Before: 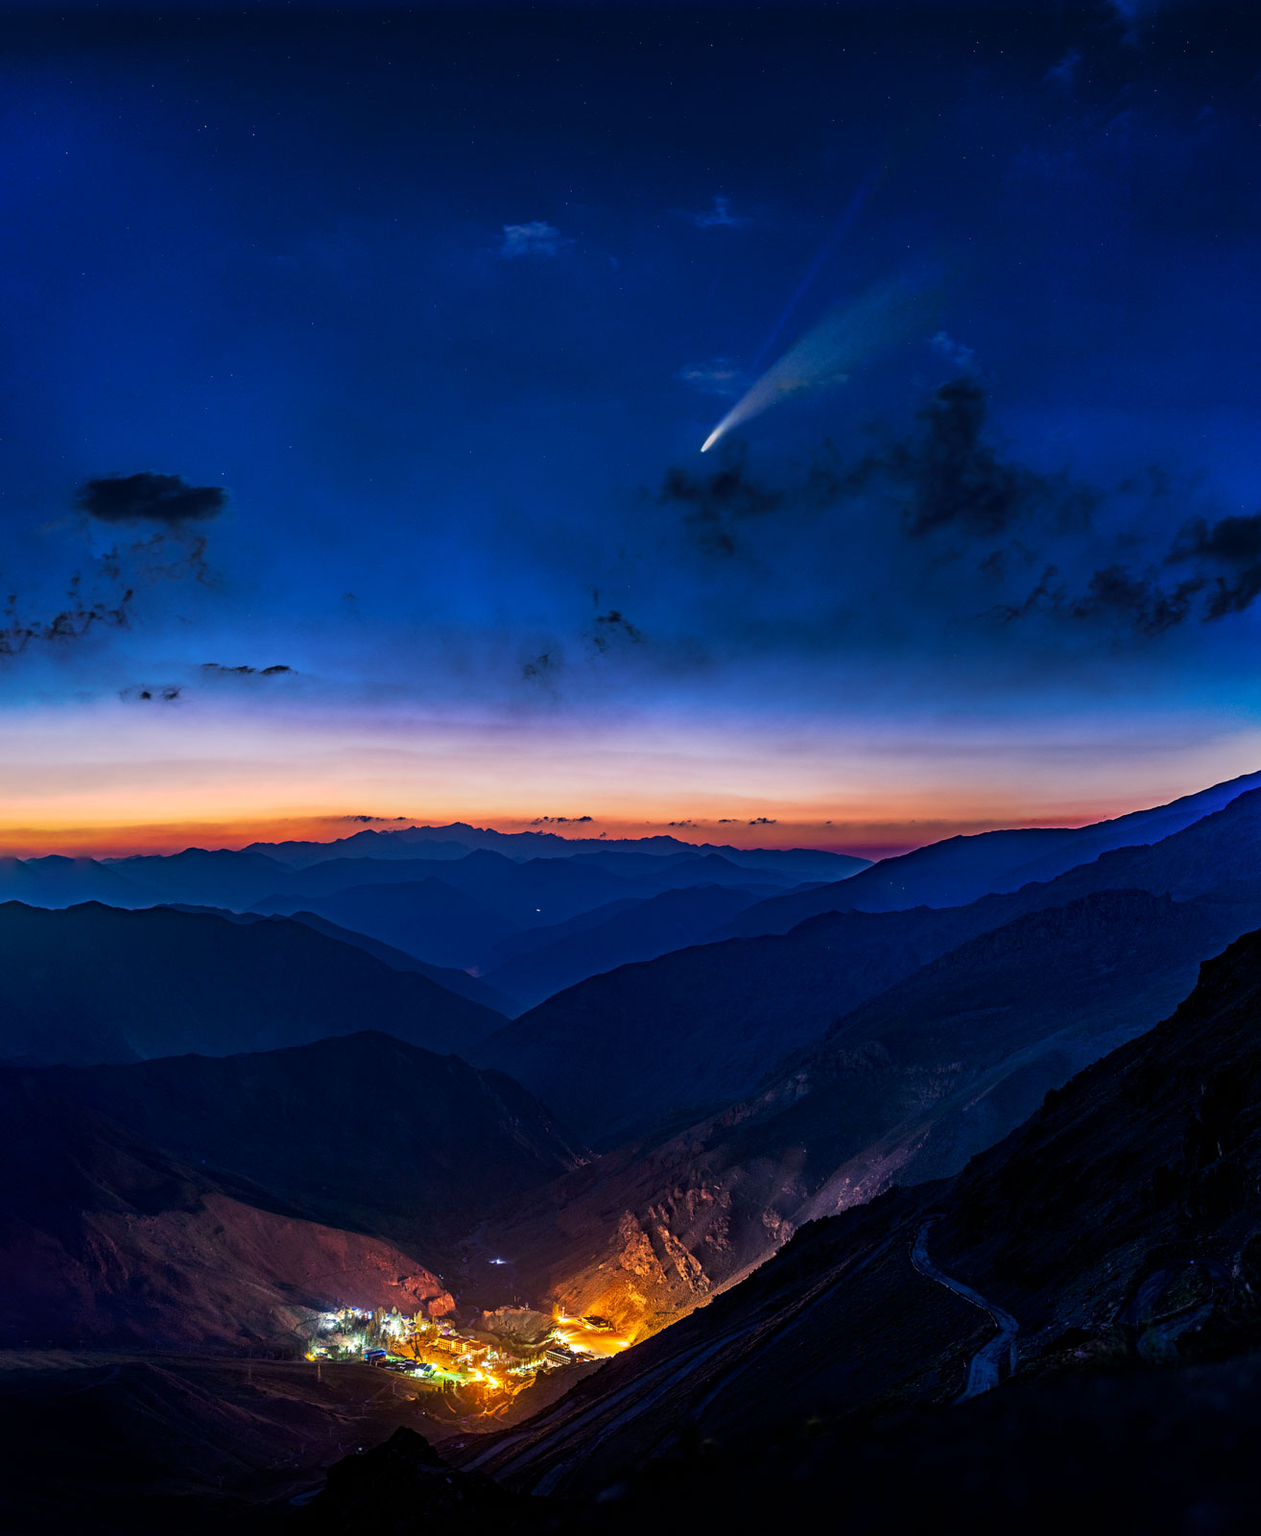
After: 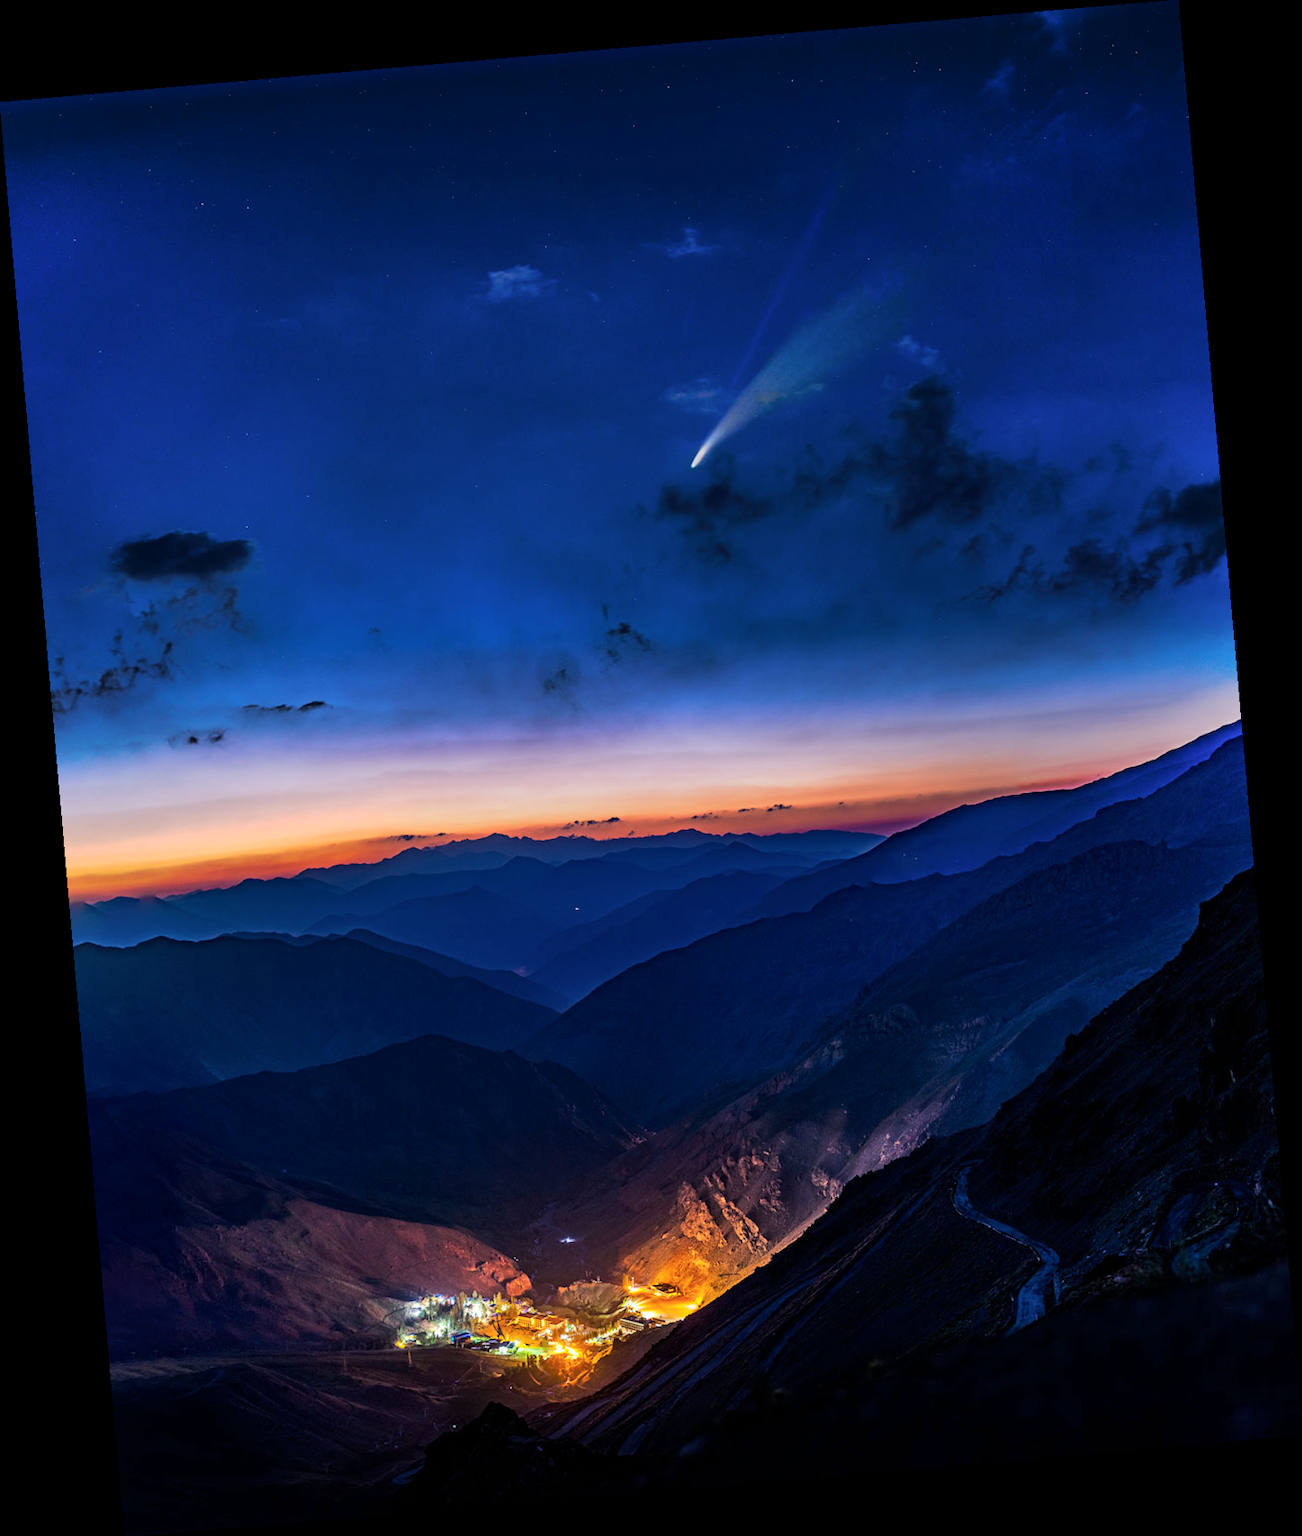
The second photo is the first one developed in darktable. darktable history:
rotate and perspective: rotation -4.98°, automatic cropping off
shadows and highlights: shadows 32, highlights -32, soften with gaussian
